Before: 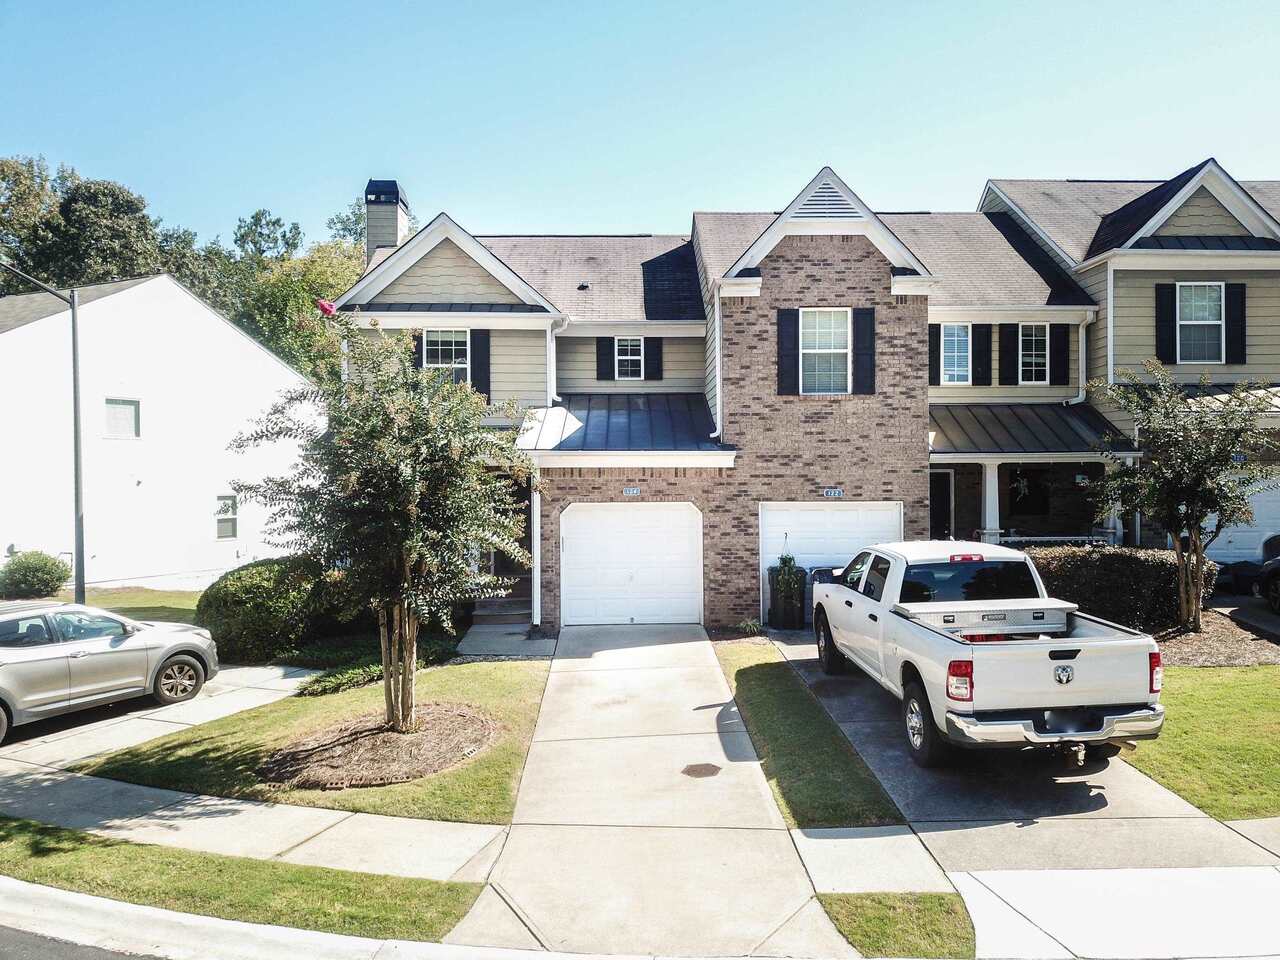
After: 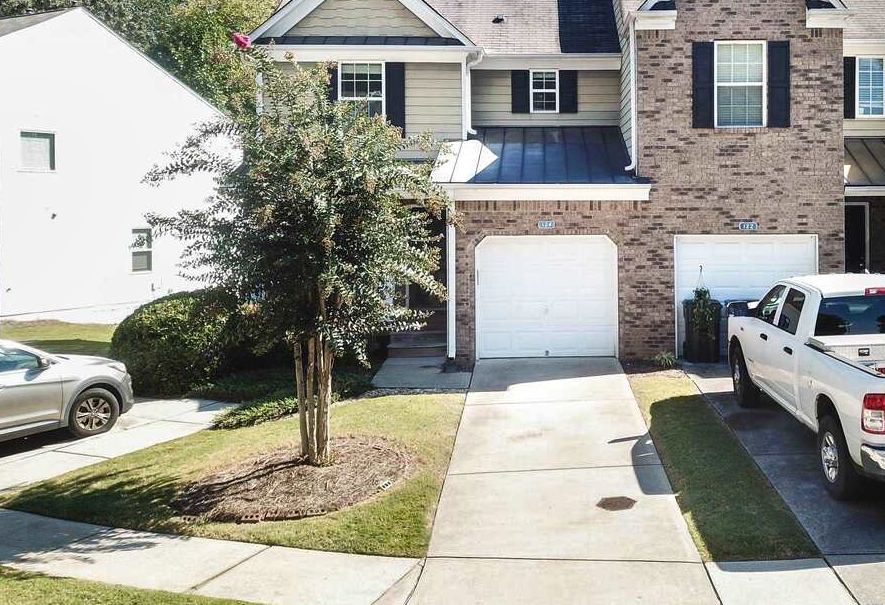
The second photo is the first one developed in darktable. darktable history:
exposure: compensate highlight preservation false
crop: left 6.685%, top 27.902%, right 24.146%, bottom 9.068%
shadows and highlights: low approximation 0.01, soften with gaussian
